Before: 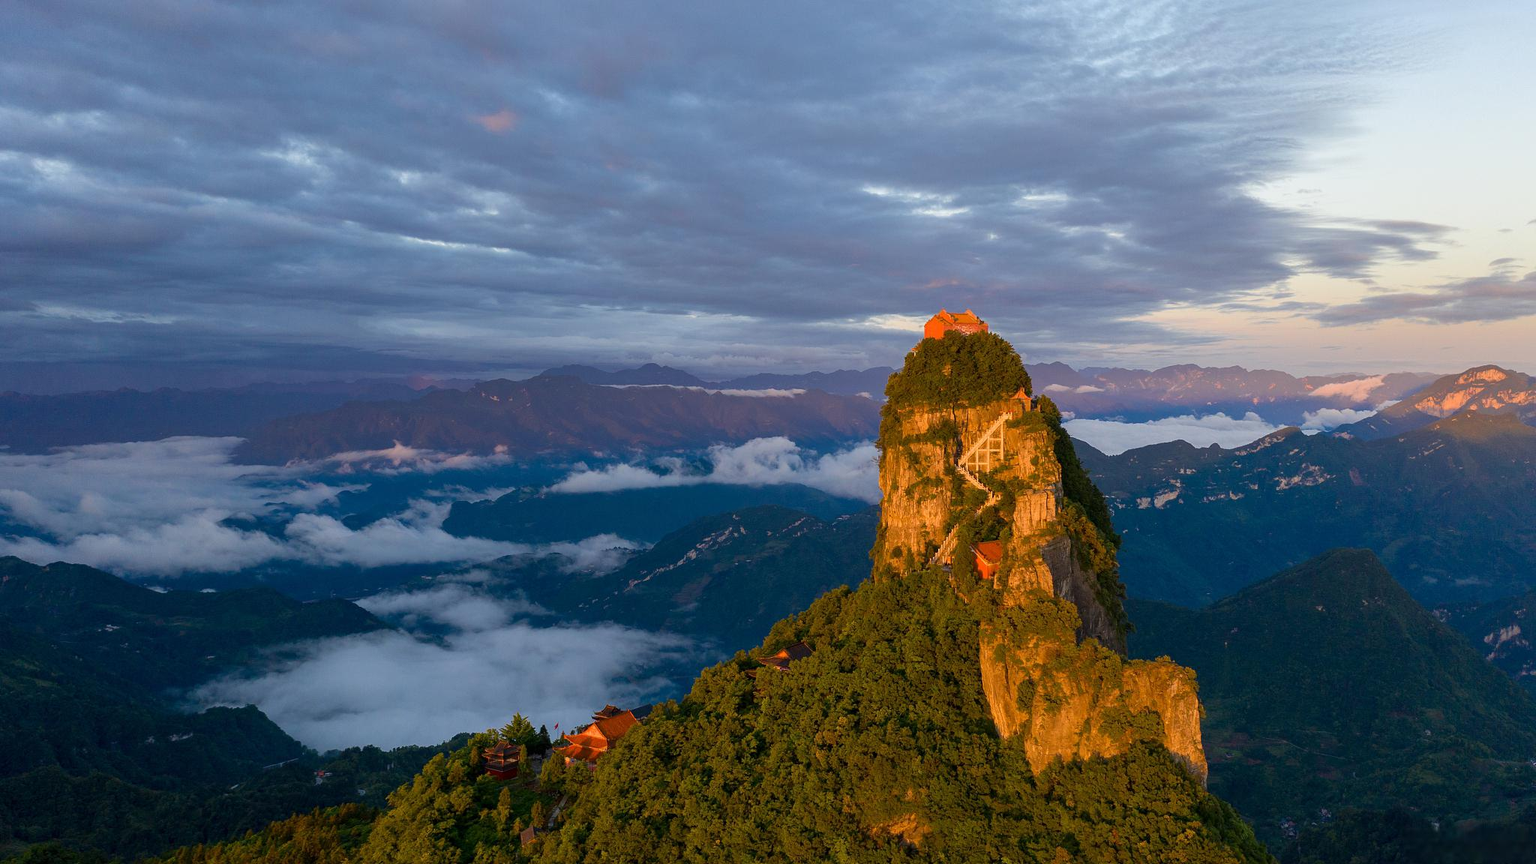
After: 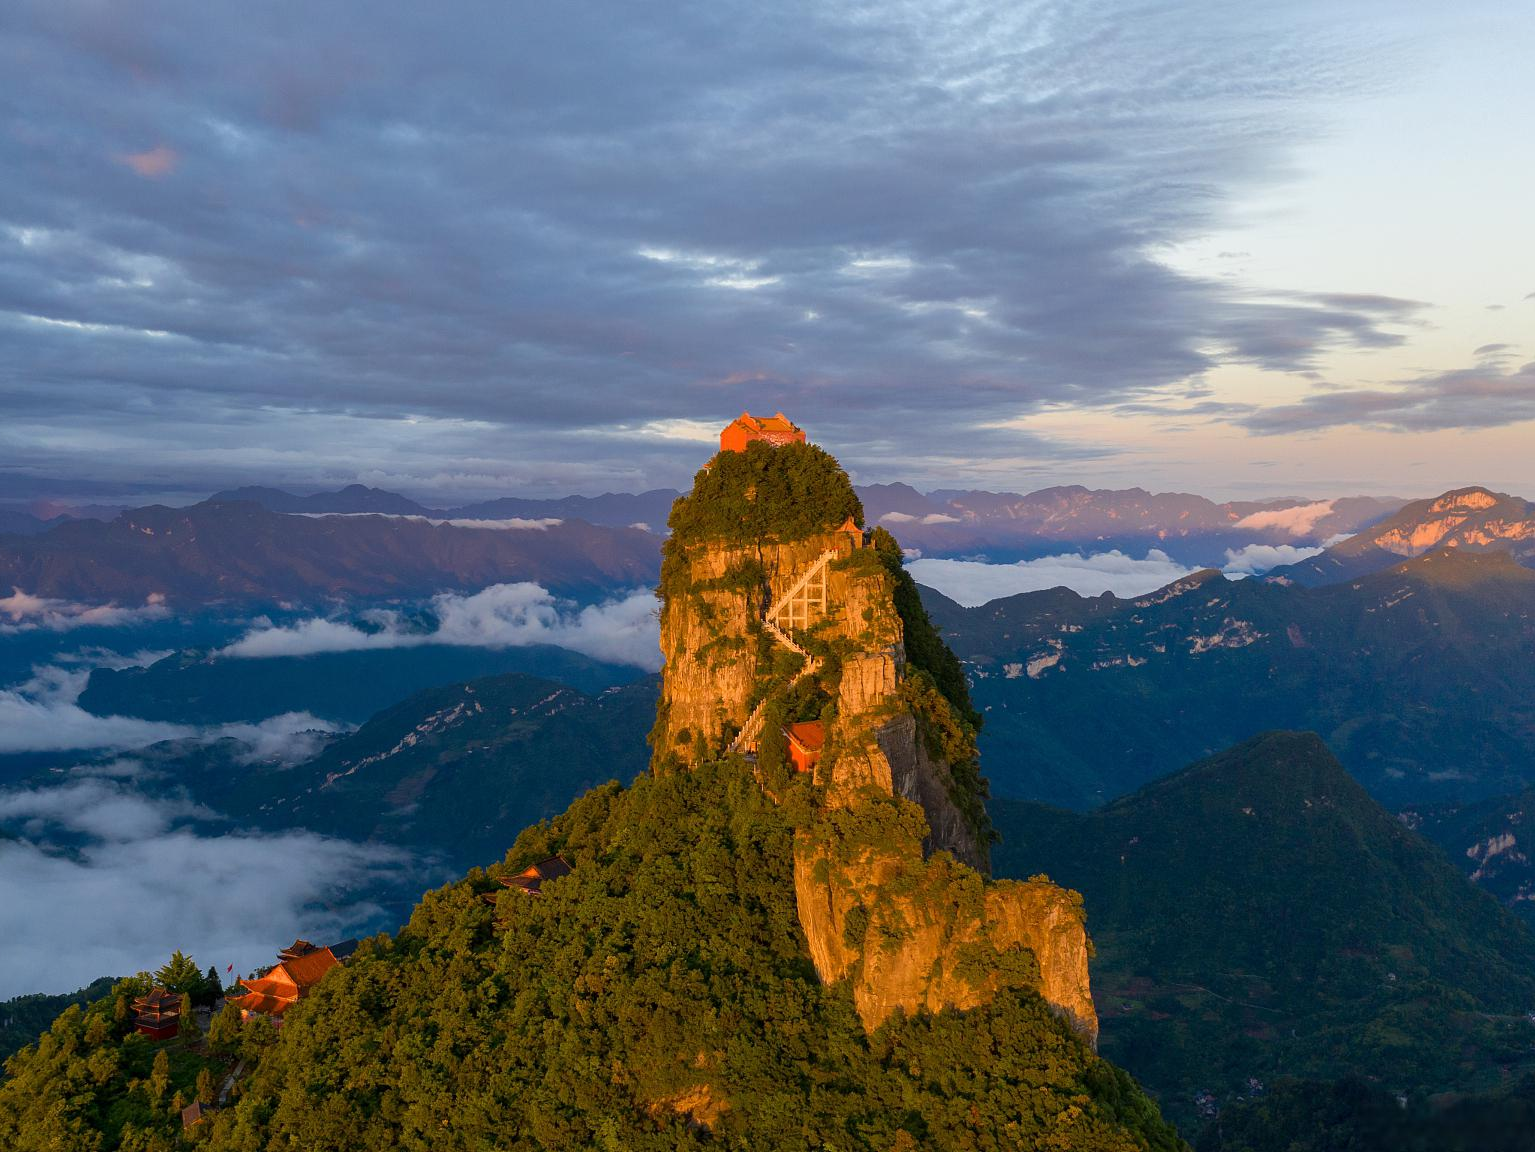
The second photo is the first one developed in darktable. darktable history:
crop and rotate: left 25.022%
tone equalizer: edges refinement/feathering 500, mask exposure compensation -1.57 EV, preserve details no
